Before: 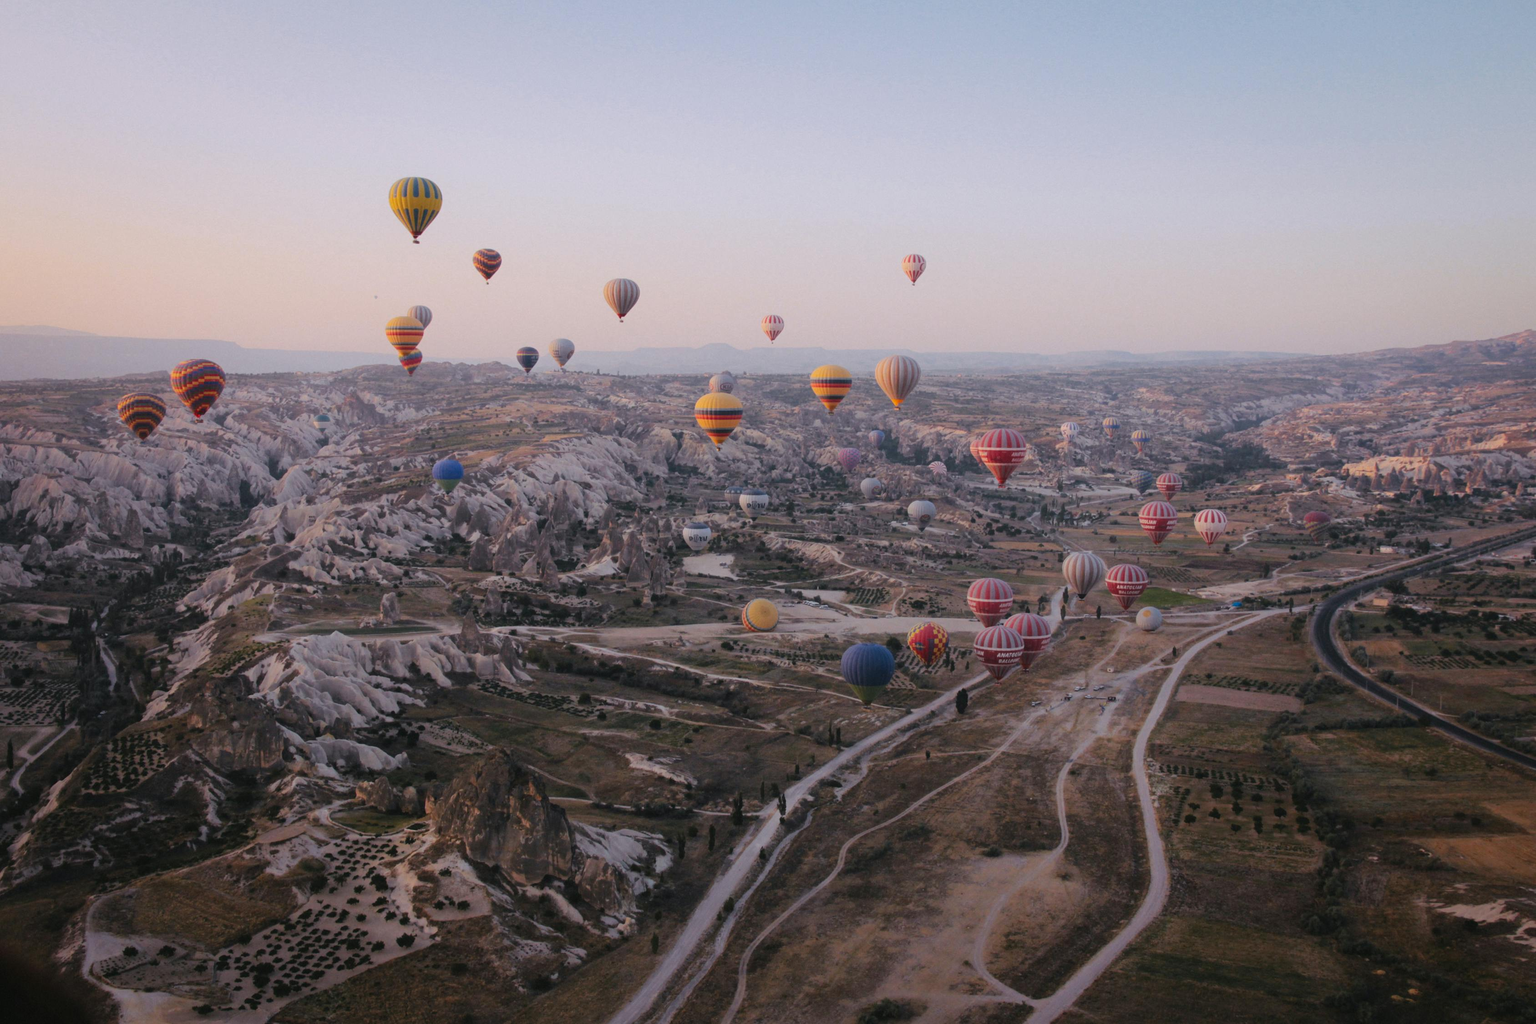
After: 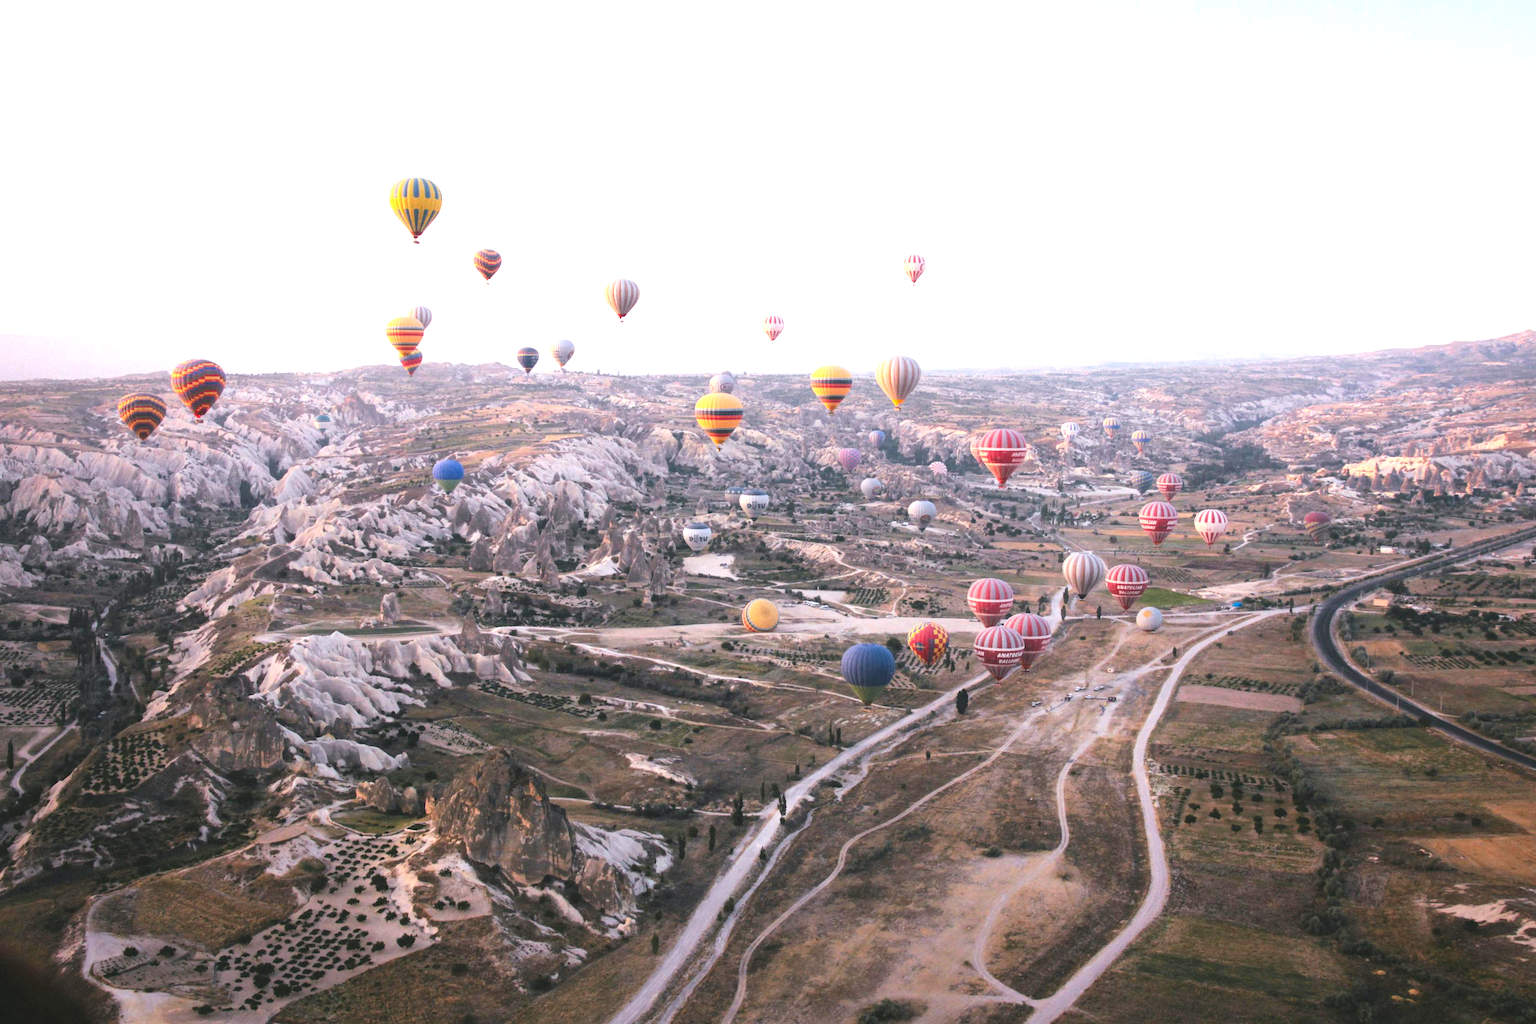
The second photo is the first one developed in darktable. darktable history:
exposure: black level correction 0, exposure 1.508 EV, compensate highlight preservation false
